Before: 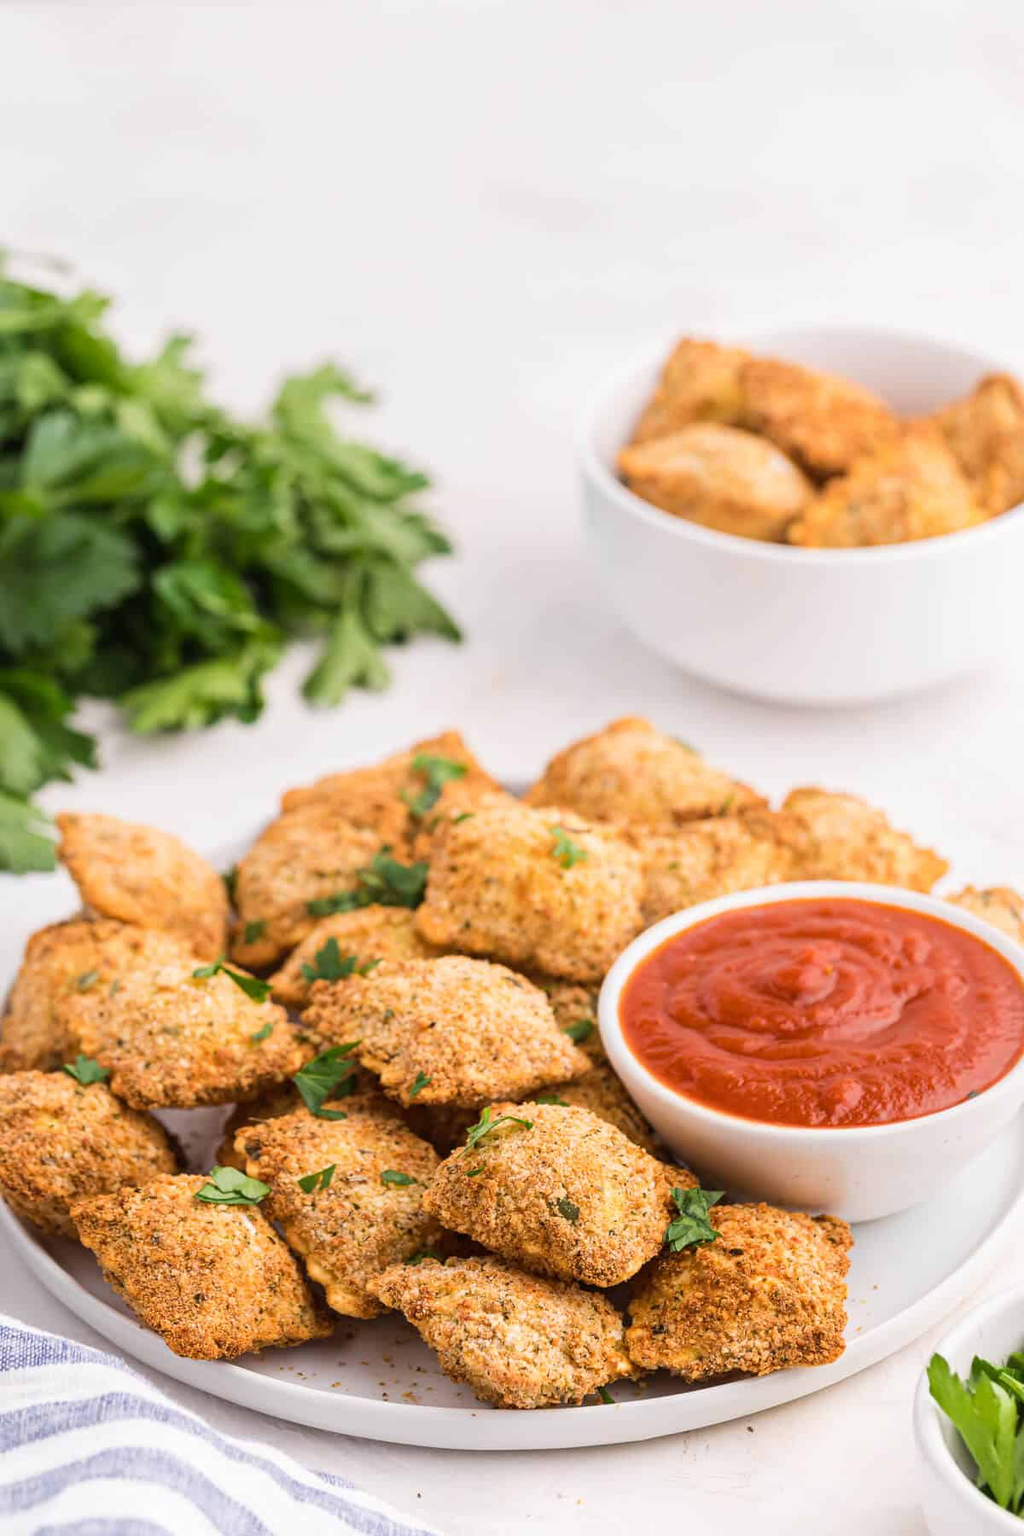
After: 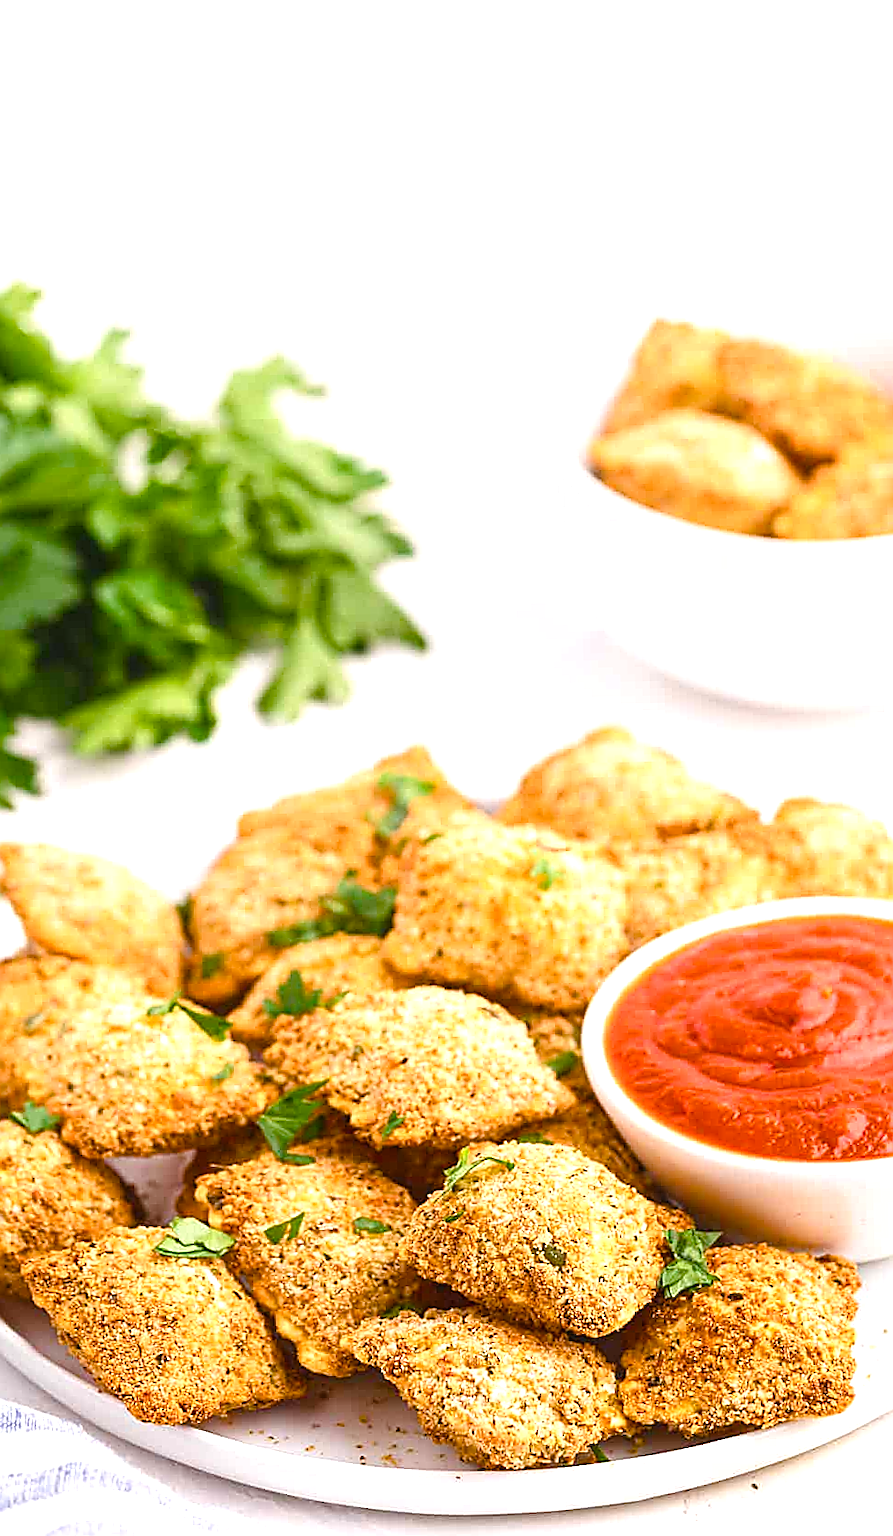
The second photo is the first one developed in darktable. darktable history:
sharpen: radius 1.64, amount 1.296
crop and rotate: angle 1.28°, left 4.507%, top 0.855%, right 11.366%, bottom 2.66%
color balance rgb: global offset › luminance 0.244%, global offset › hue 171.78°, perceptual saturation grading › global saturation 27.692%, perceptual saturation grading › highlights -25.141%, perceptual saturation grading › mid-tones 24.951%, perceptual saturation grading › shadows 50.194%
exposure: black level correction -0.002, exposure 0.709 EV, compensate highlight preservation false
